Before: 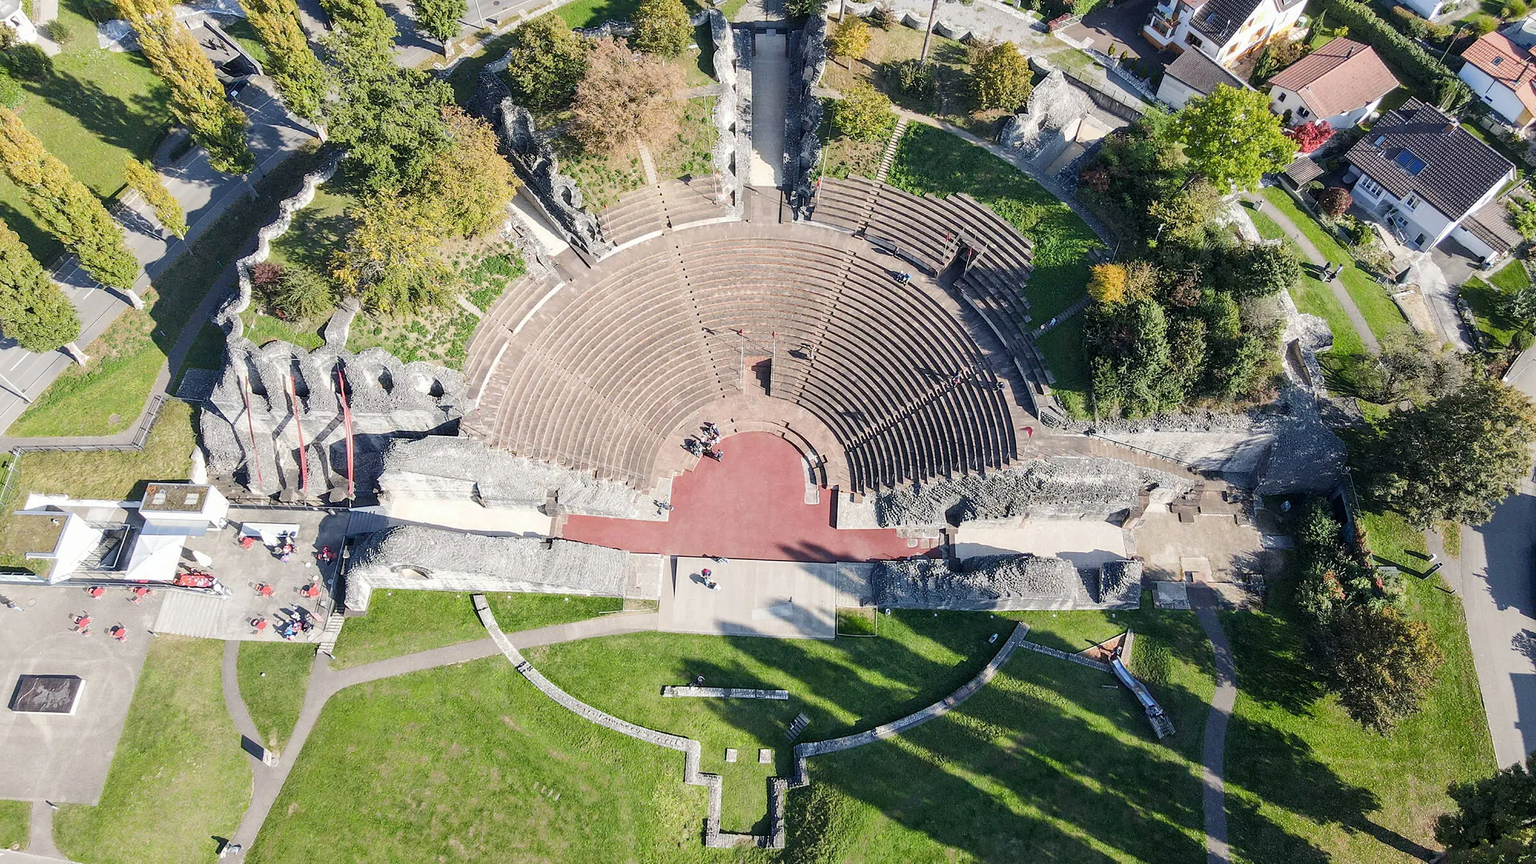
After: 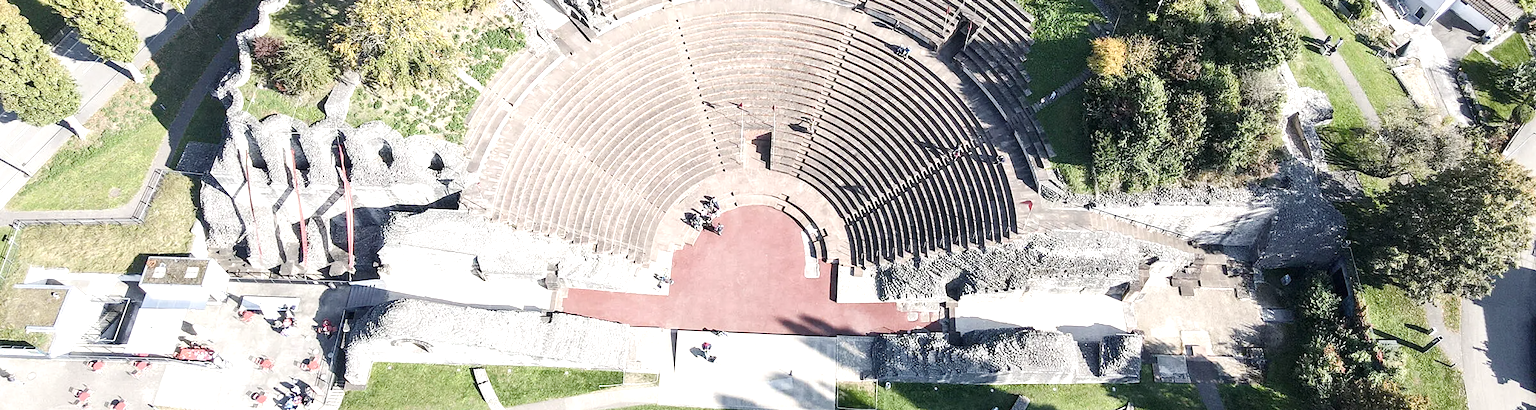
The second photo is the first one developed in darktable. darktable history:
color balance rgb: perceptual saturation grading › global saturation 0.805%, perceptual saturation grading › highlights -9.111%, perceptual saturation grading › mid-tones 18.104%, perceptual saturation grading › shadows 28.579%
exposure: black level correction 0, exposure 0.703 EV, compensate highlight preservation false
crop and rotate: top 26.234%, bottom 26.142%
contrast brightness saturation: contrast 0.096, saturation -0.373
